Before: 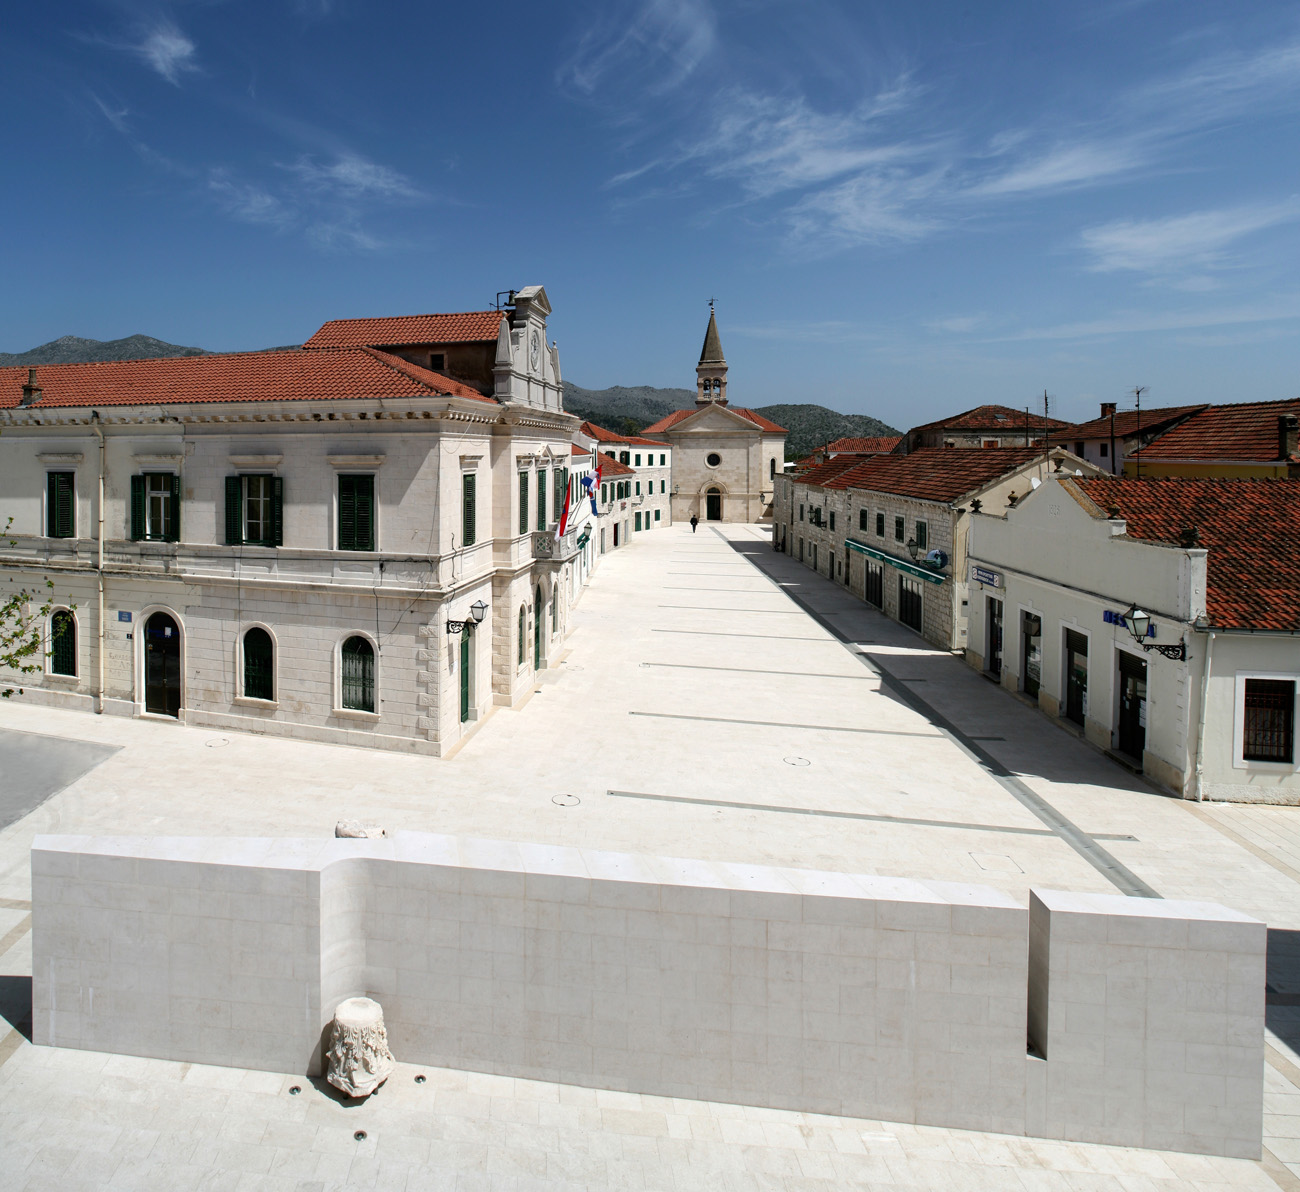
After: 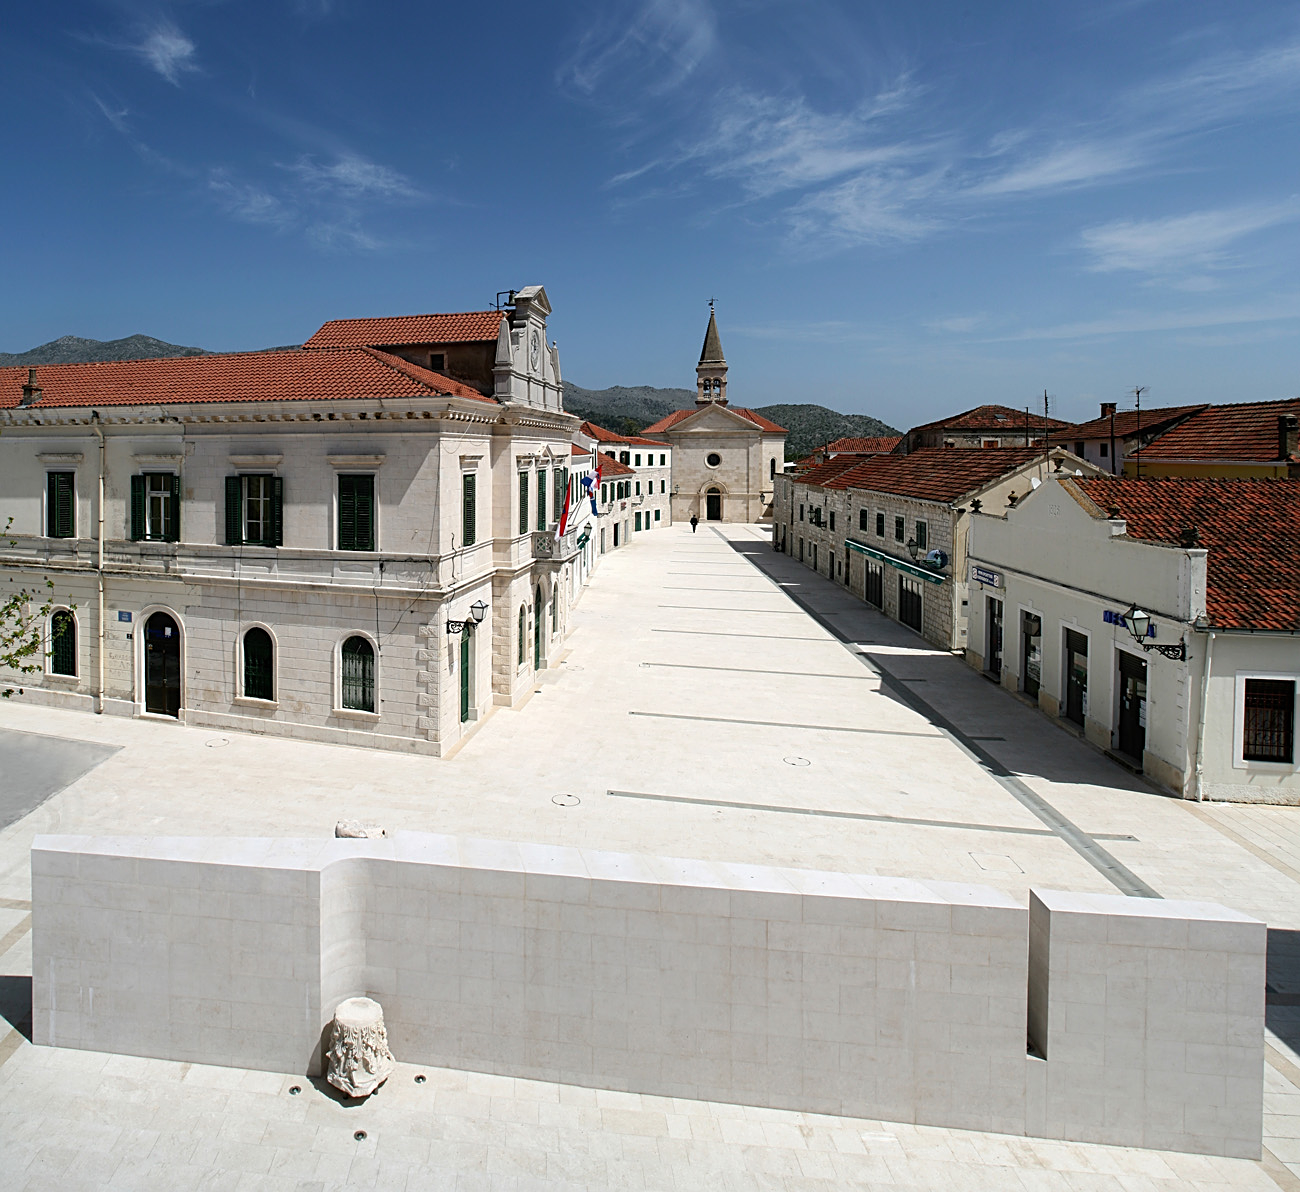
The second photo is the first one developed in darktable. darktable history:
sharpen: on, module defaults
contrast equalizer: y [[0.5, 0.5, 0.468, 0.5, 0.5, 0.5], [0.5 ×6], [0.5 ×6], [0 ×6], [0 ×6]]
